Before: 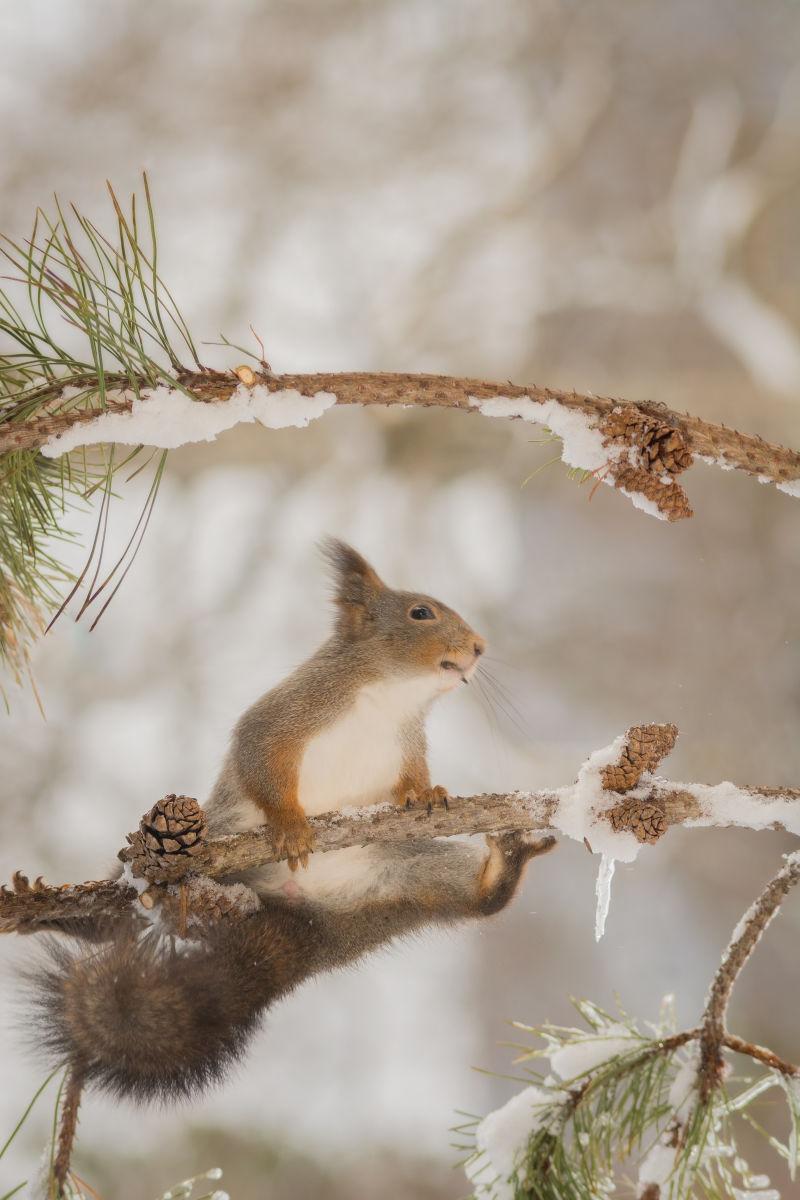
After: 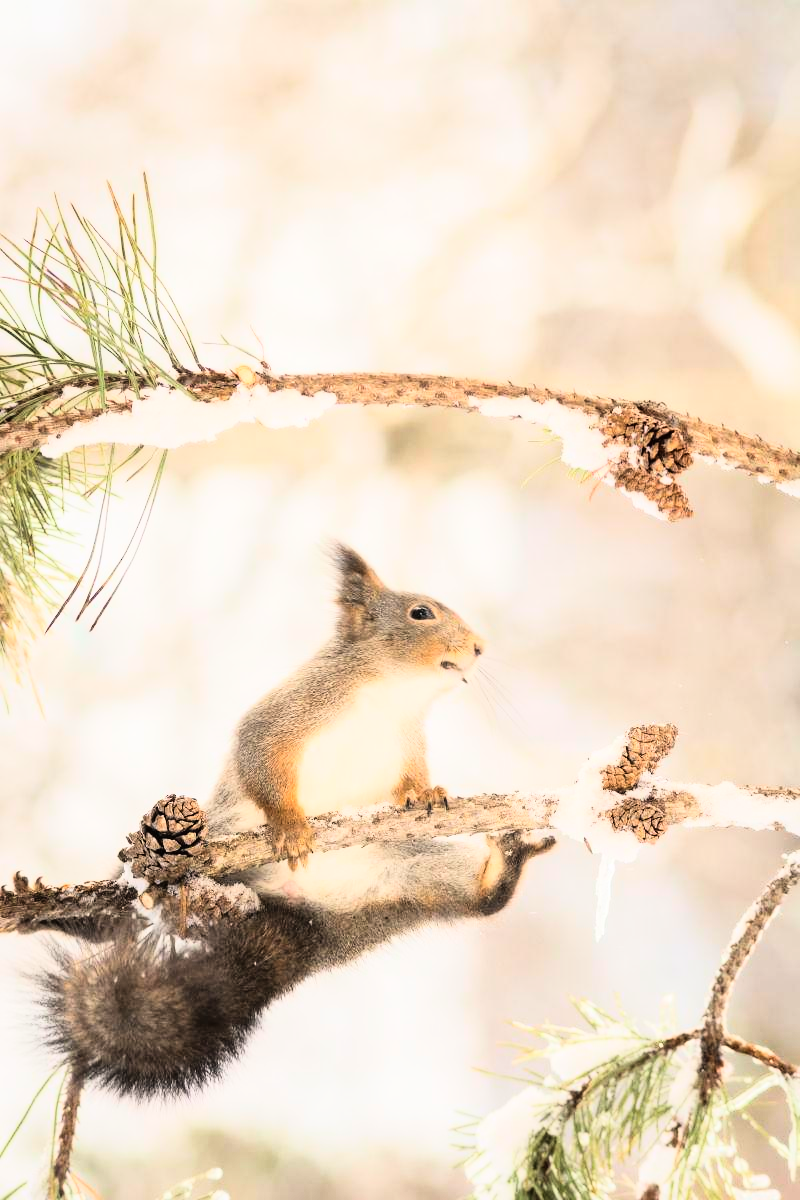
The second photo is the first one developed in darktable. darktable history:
exposure: exposure 0.078 EV, compensate highlight preservation false
rgb curve: curves: ch0 [(0, 0) (0.21, 0.15) (0.24, 0.21) (0.5, 0.75) (0.75, 0.96) (0.89, 0.99) (1, 1)]; ch1 [(0, 0.02) (0.21, 0.13) (0.25, 0.2) (0.5, 0.67) (0.75, 0.9) (0.89, 0.97) (1, 1)]; ch2 [(0, 0.02) (0.21, 0.13) (0.25, 0.2) (0.5, 0.67) (0.75, 0.9) (0.89, 0.97) (1, 1)], compensate middle gray true
